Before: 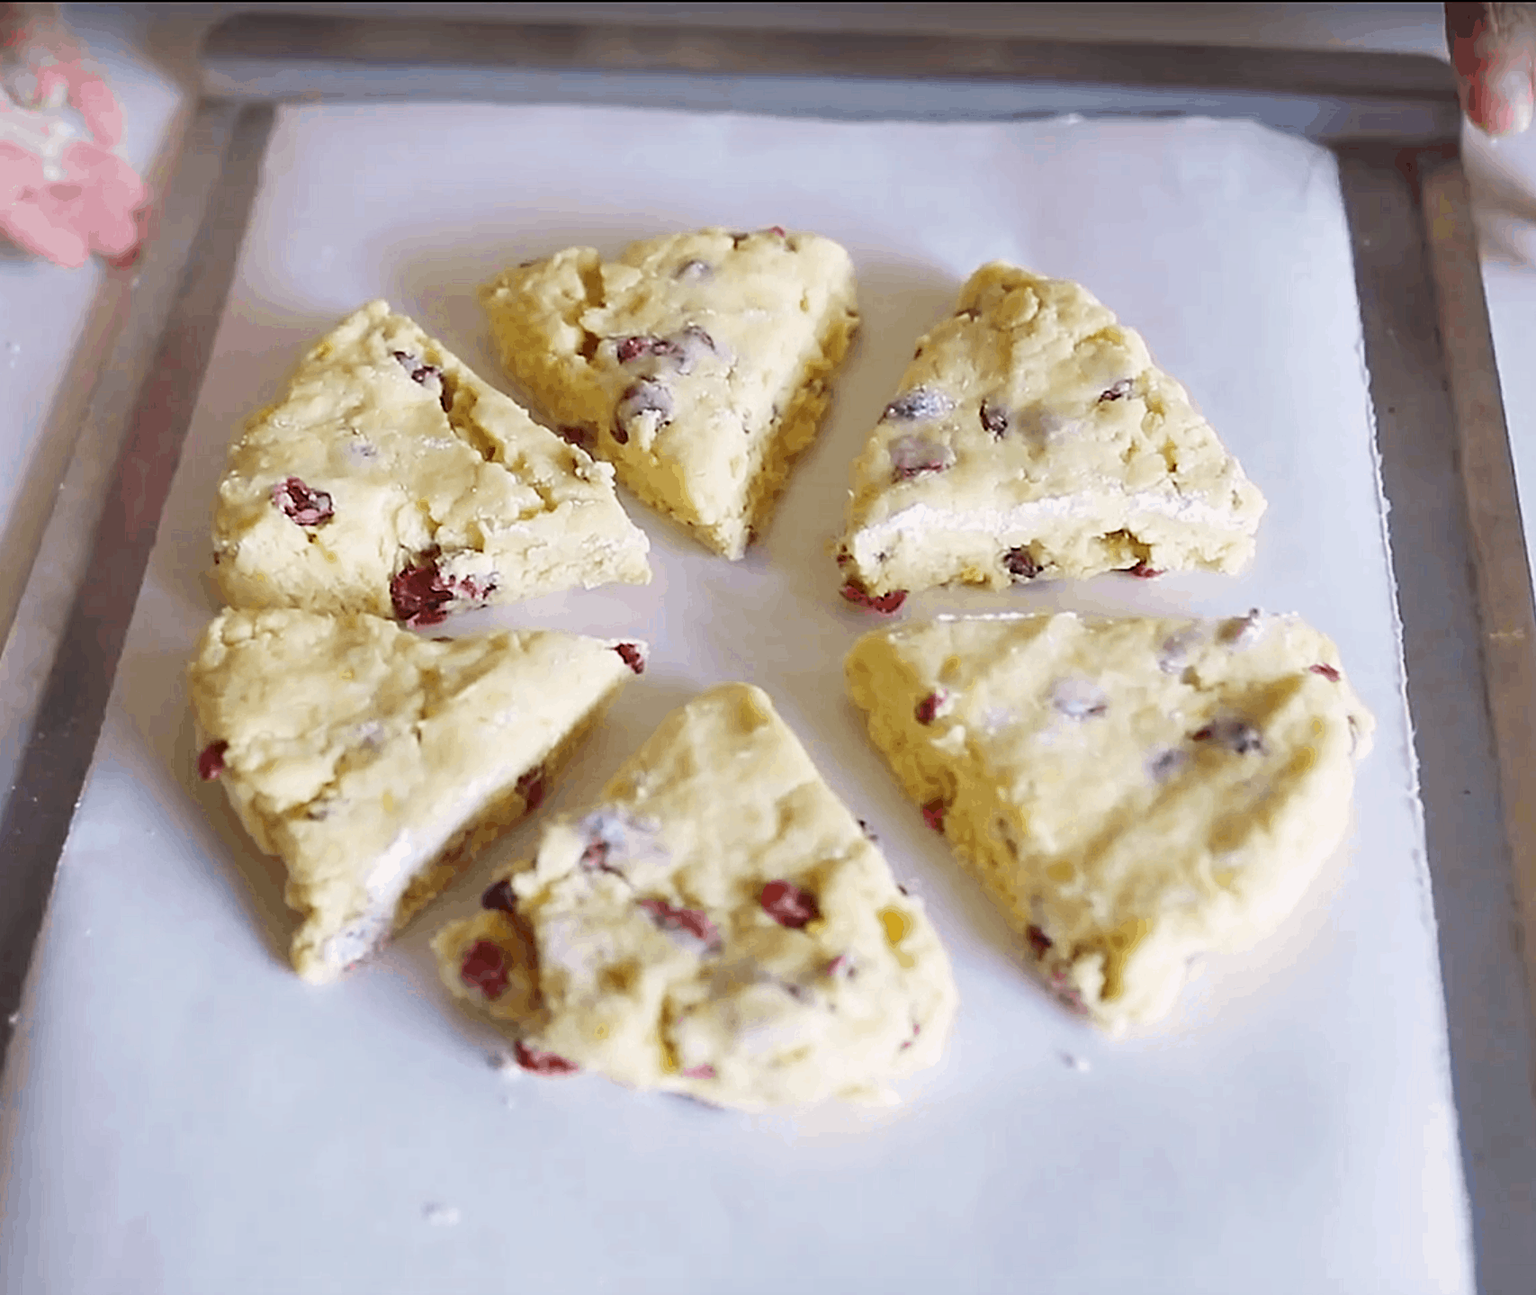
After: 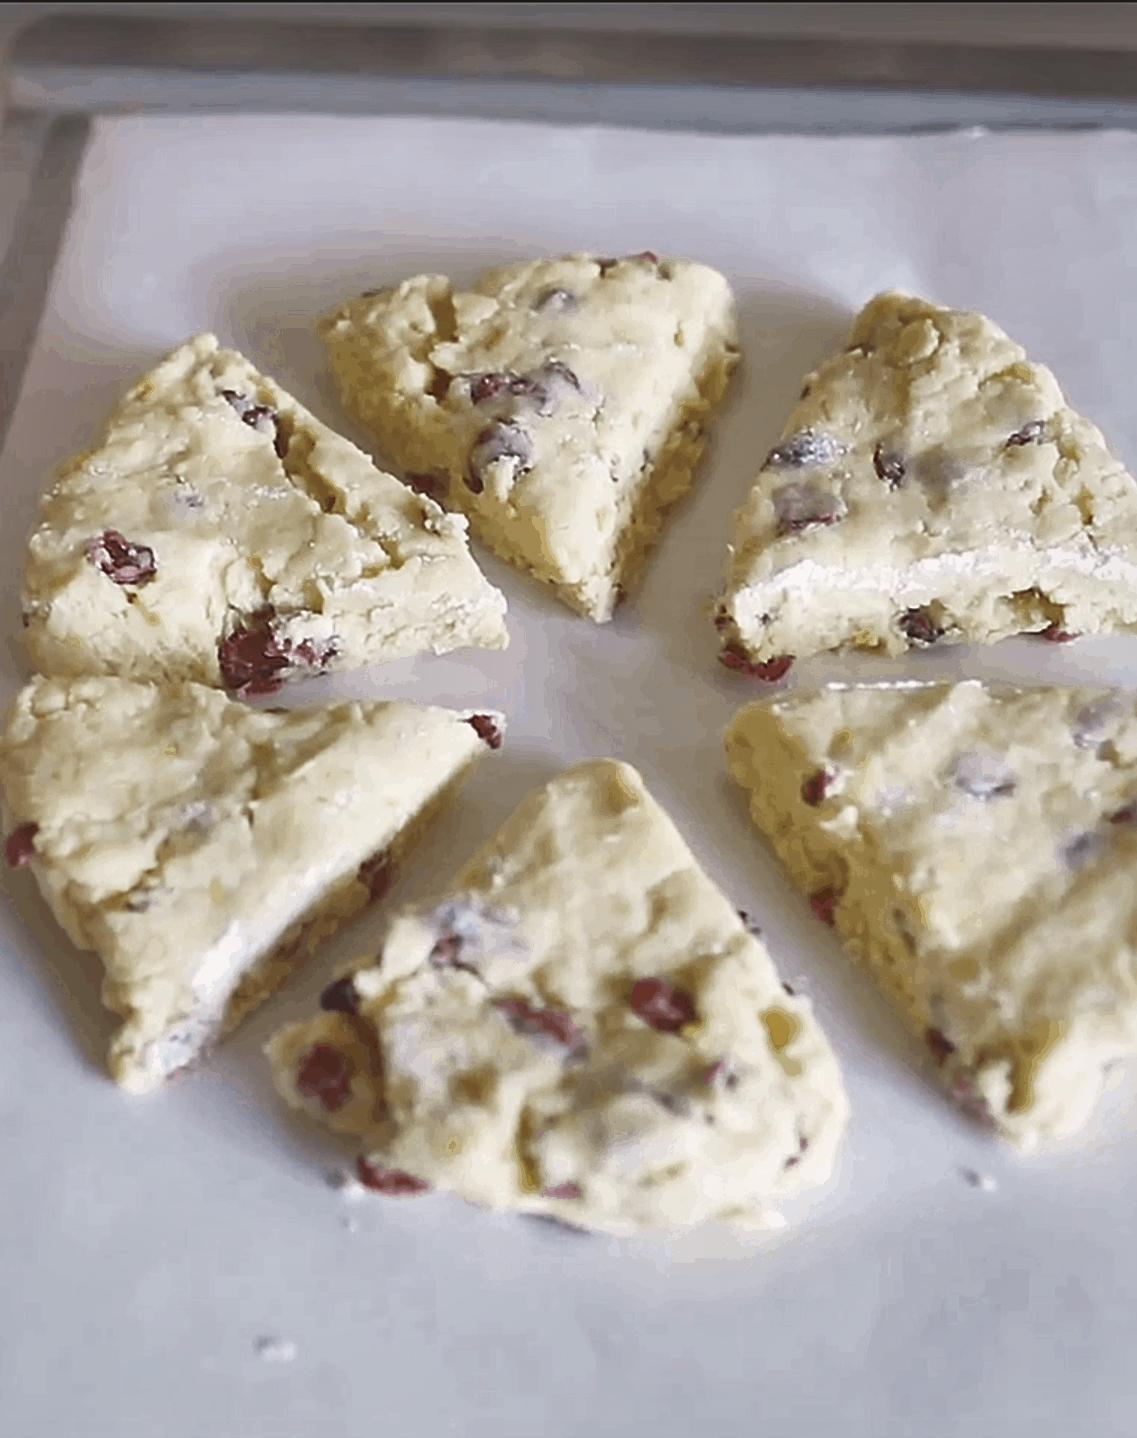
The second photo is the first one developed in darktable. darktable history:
shadows and highlights: on, module defaults
contrast brightness saturation: contrast -0.053, saturation -0.419
local contrast: mode bilateral grid, contrast 20, coarseness 100, detail 150%, midtone range 0.2
crop and rotate: left 12.618%, right 20.719%
color balance rgb: shadows lift › chroma 2.053%, shadows lift › hue 135.33°, power › luminance 1.059%, power › chroma 0.388%, power › hue 35.35°, global offset › luminance 0.473%, global offset › hue 168.86°, perceptual saturation grading › global saturation 9.906%, global vibrance 9.684%
